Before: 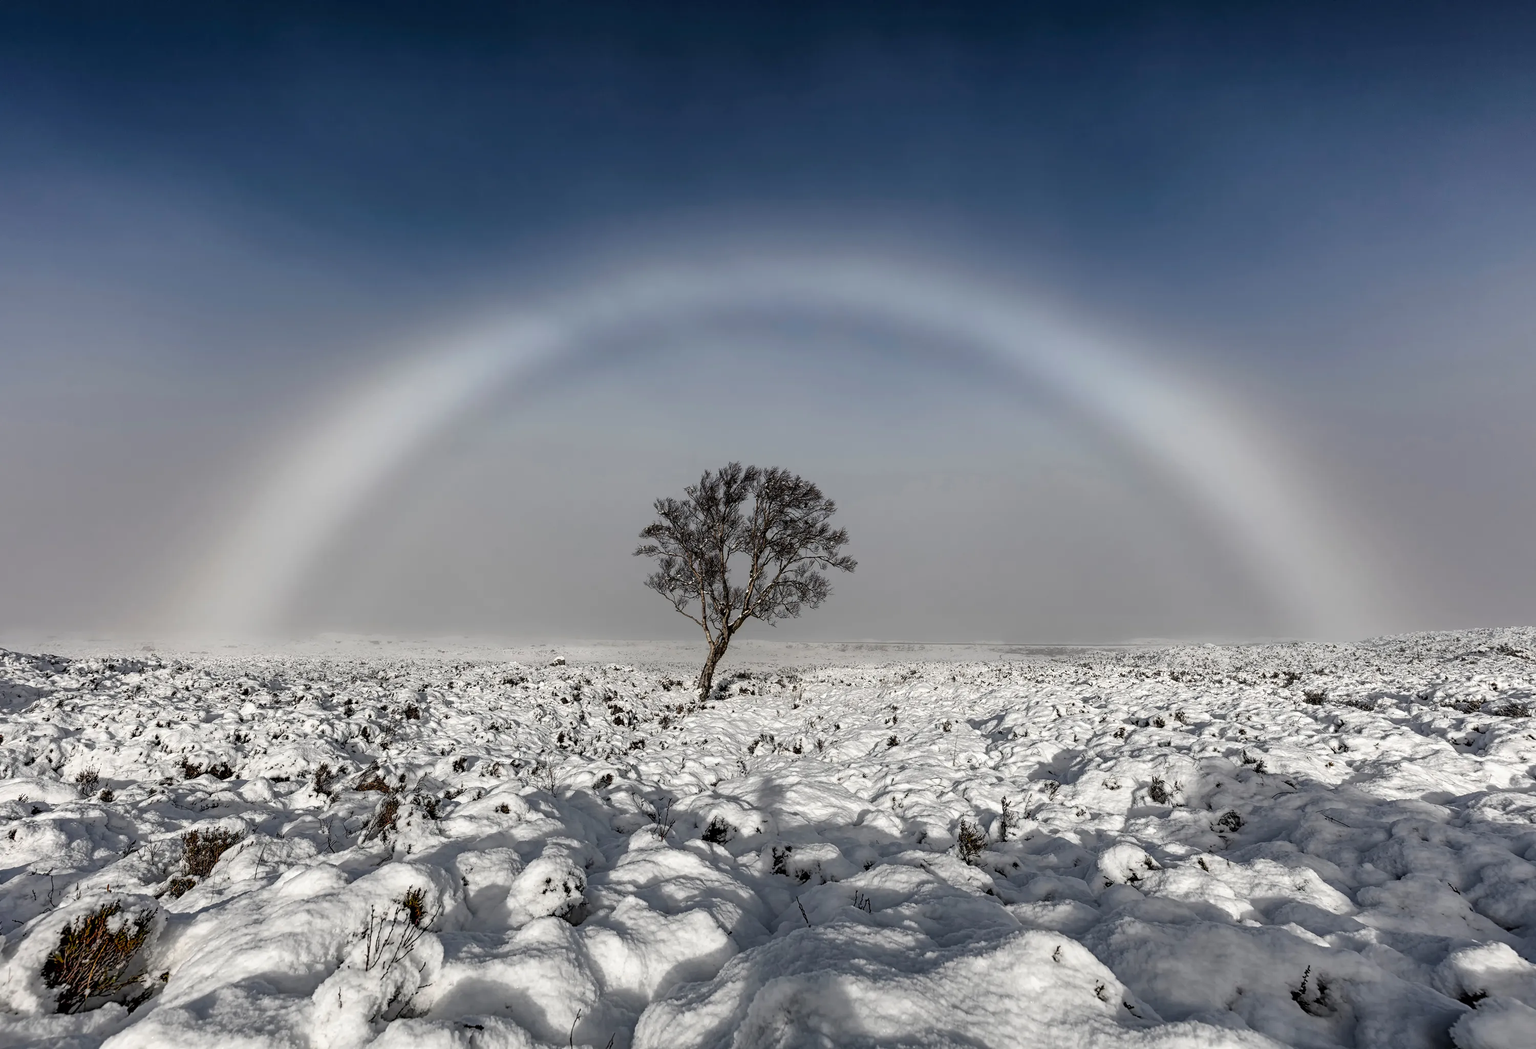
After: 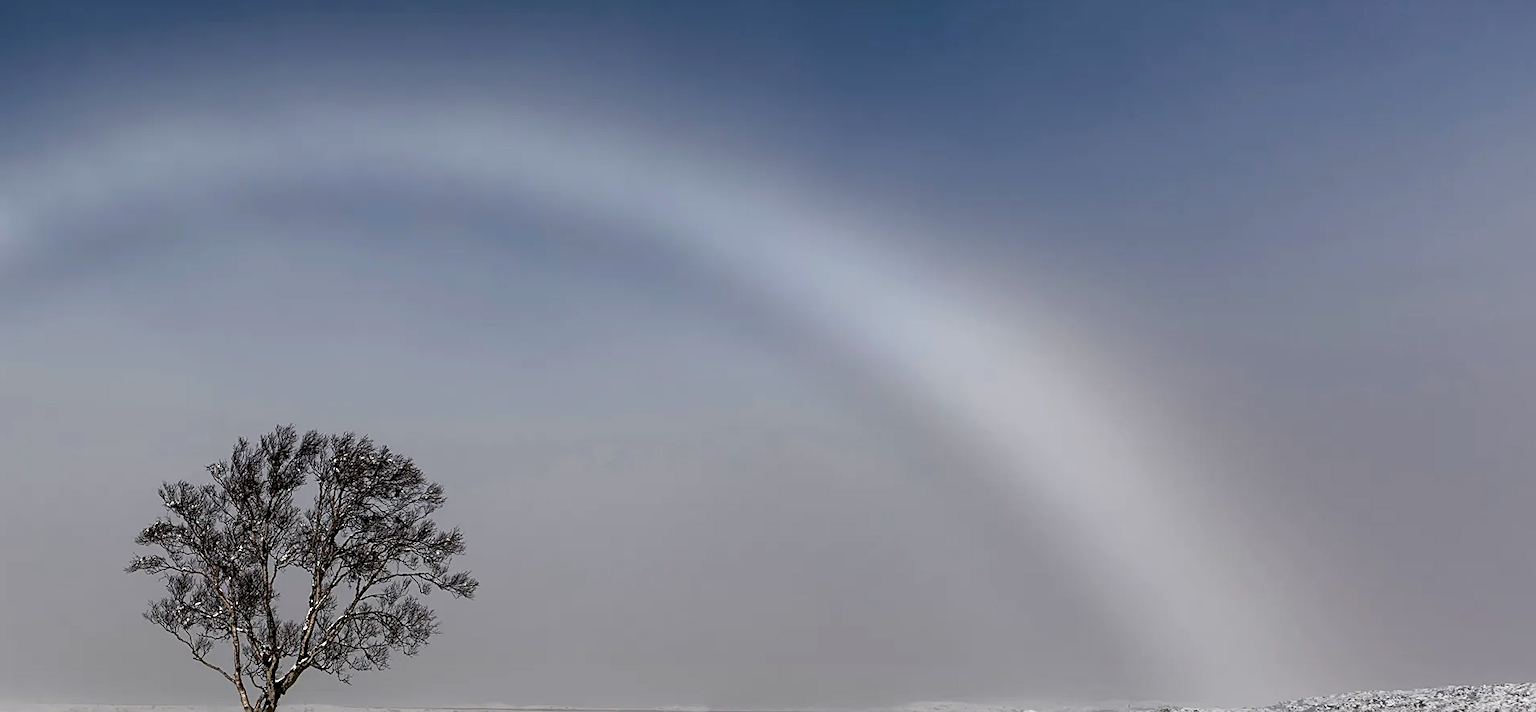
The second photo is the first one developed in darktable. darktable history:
sharpen: on, module defaults
crop: left 36.005%, top 18.293%, right 0.31%, bottom 38.444%
white balance: red 1.004, blue 1.024
